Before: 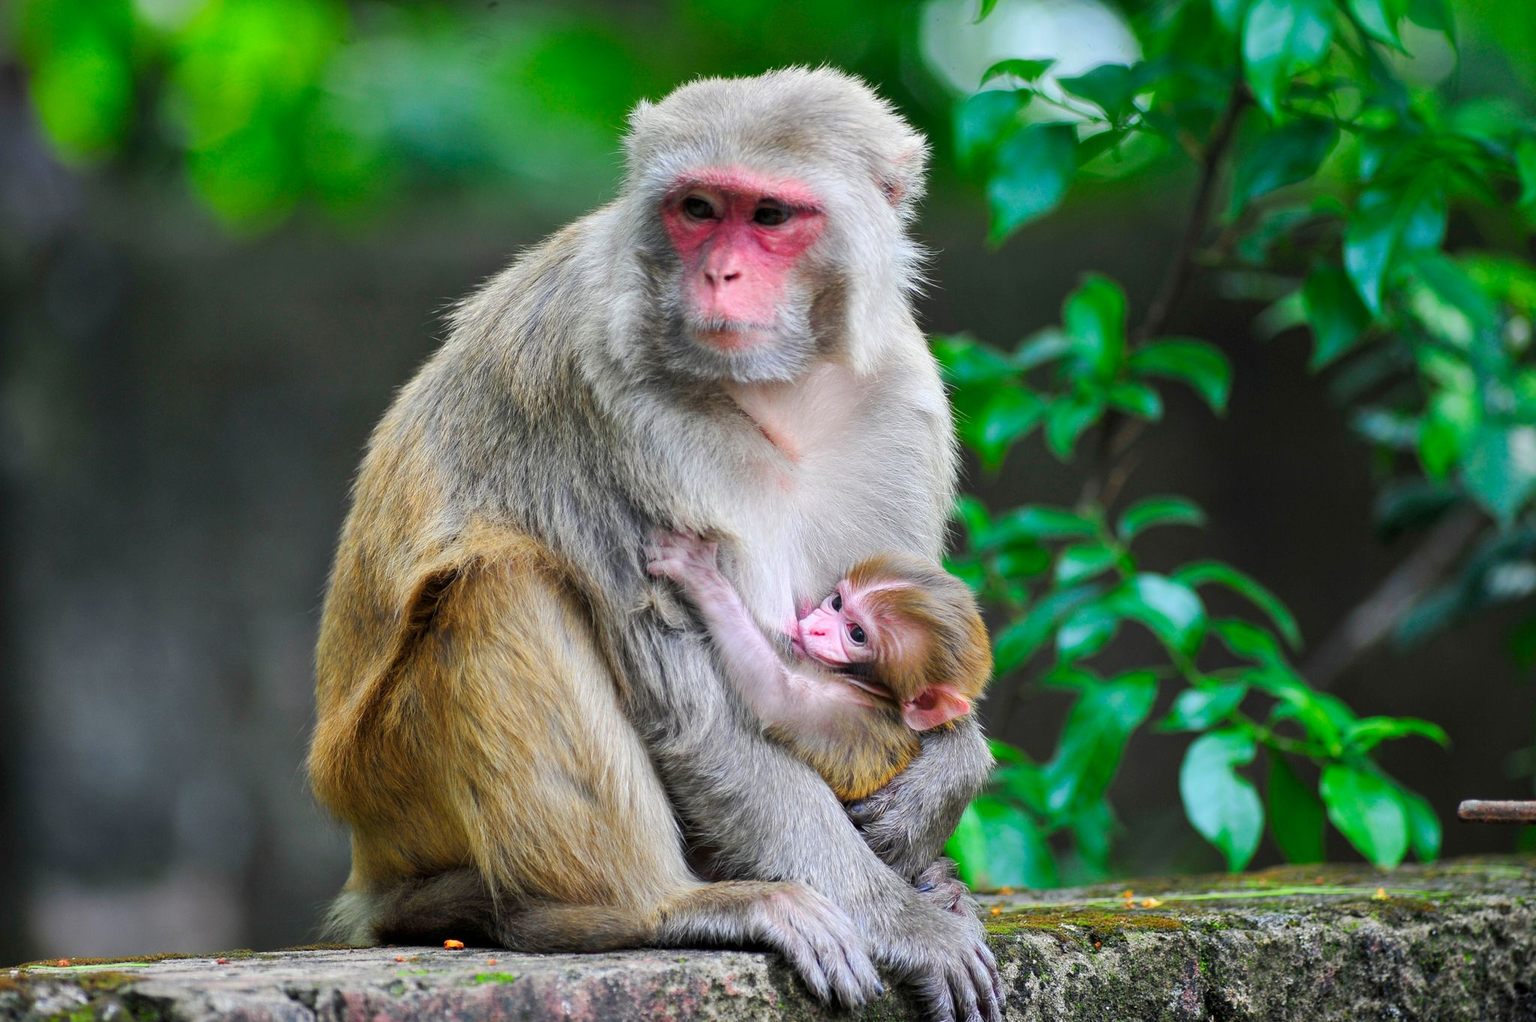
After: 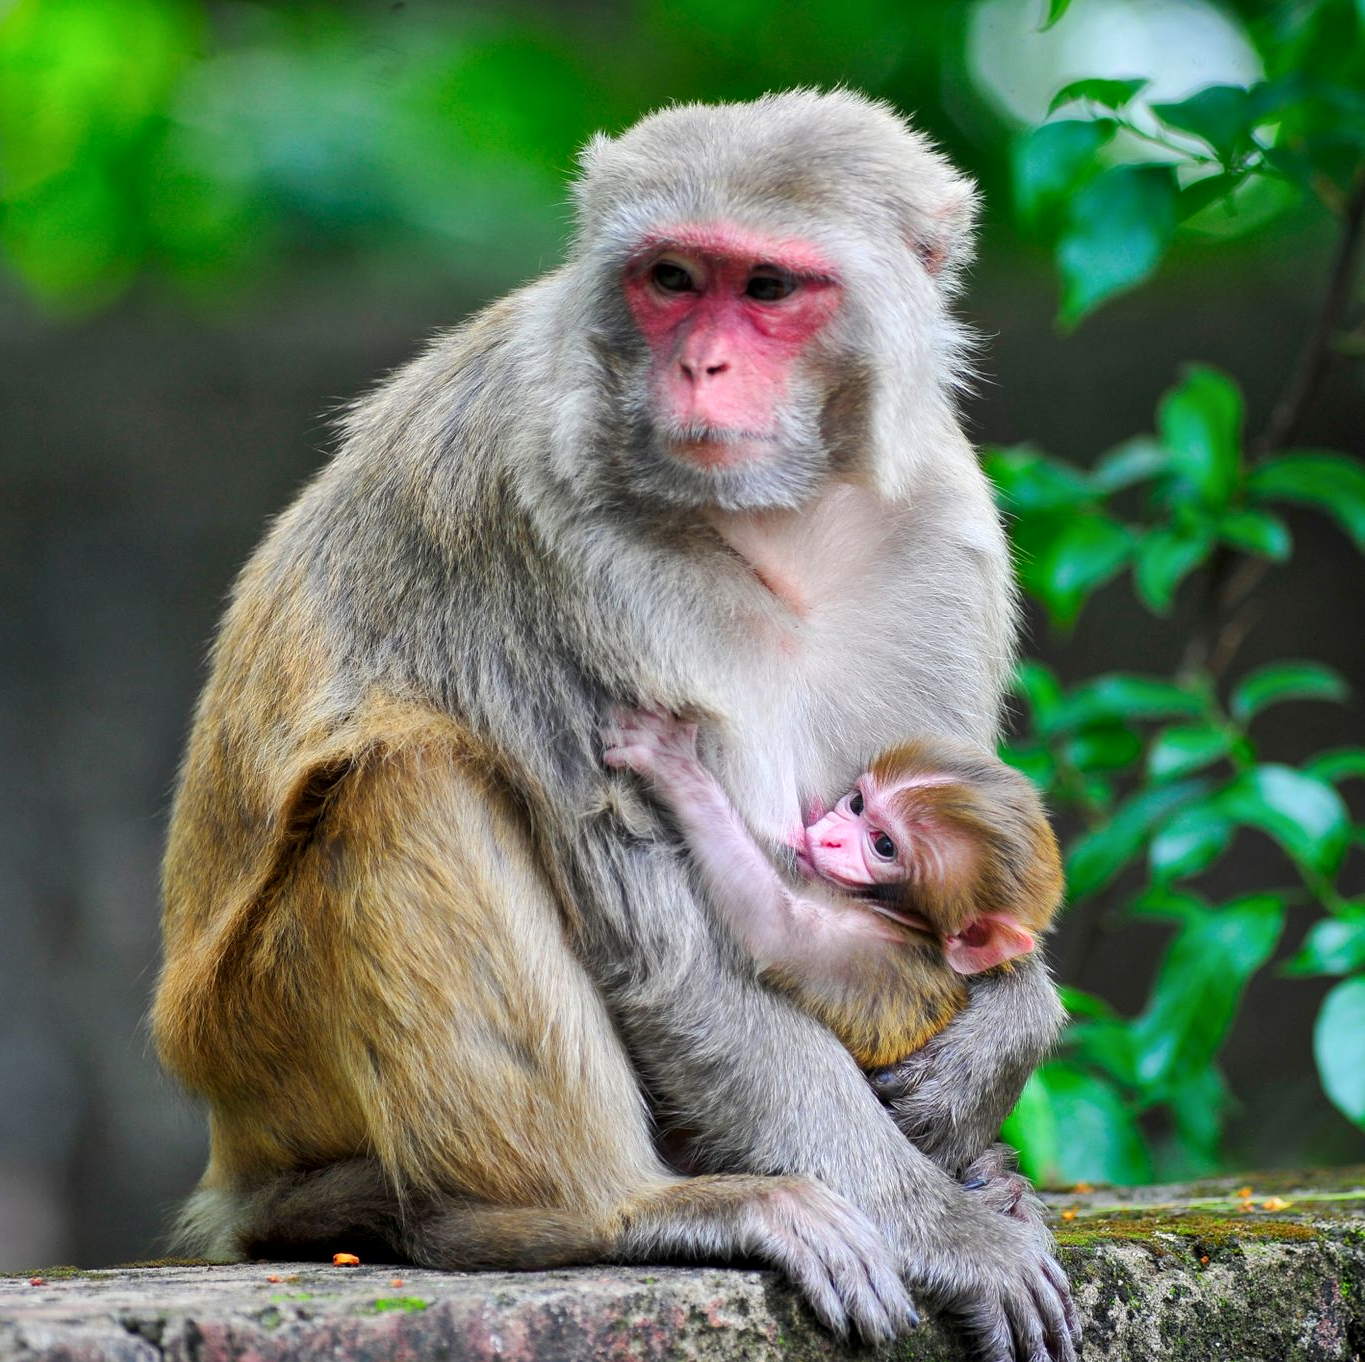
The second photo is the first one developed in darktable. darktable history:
crop and rotate: left 12.648%, right 20.685%
local contrast: mode bilateral grid, contrast 20, coarseness 50, detail 120%, midtone range 0.2
